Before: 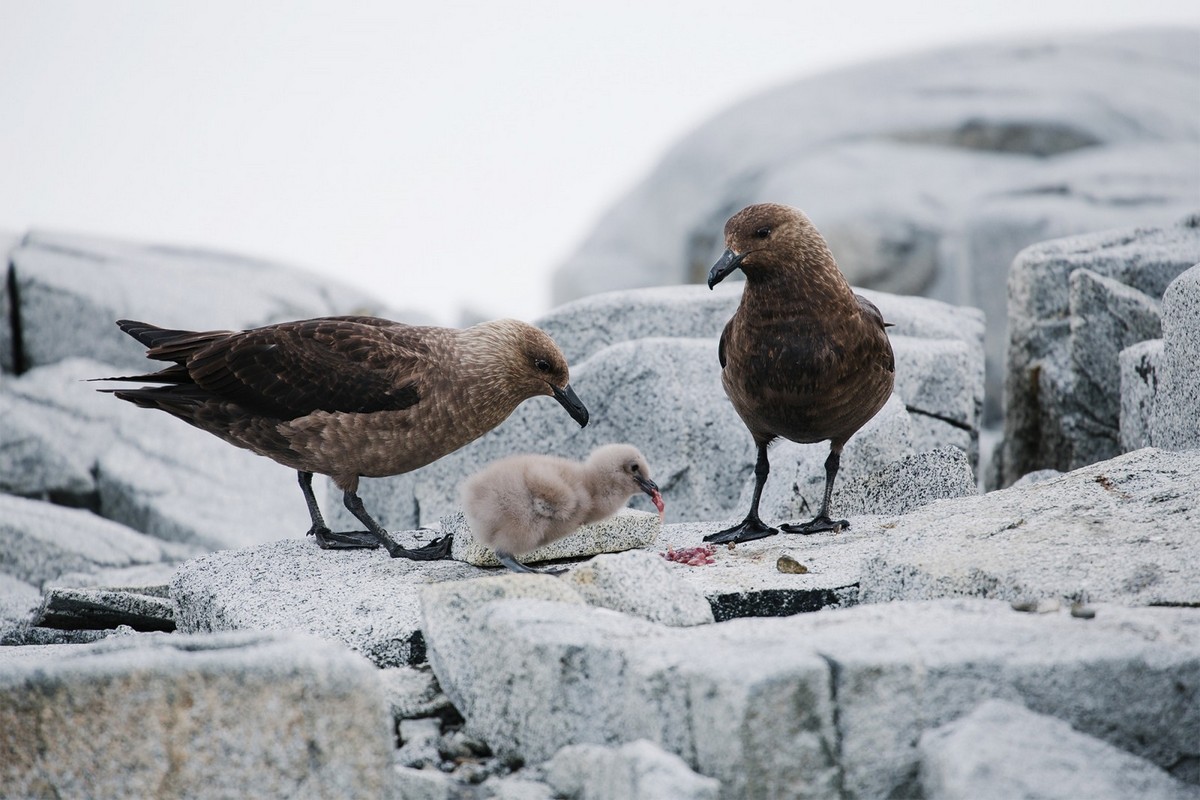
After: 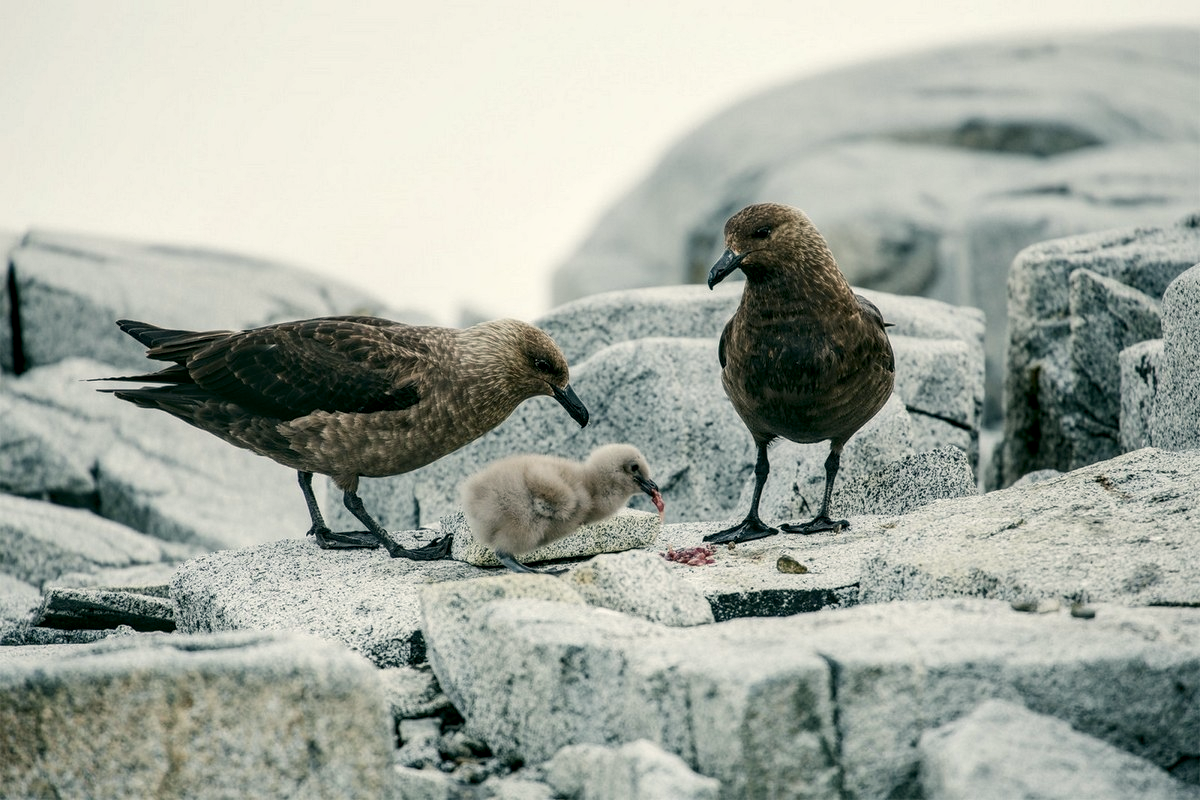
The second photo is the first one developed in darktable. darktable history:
color correction: highlights a* -0.573, highlights b* 9.22, shadows a* -9.27, shadows b* 1.23
local contrast: detail 142%
